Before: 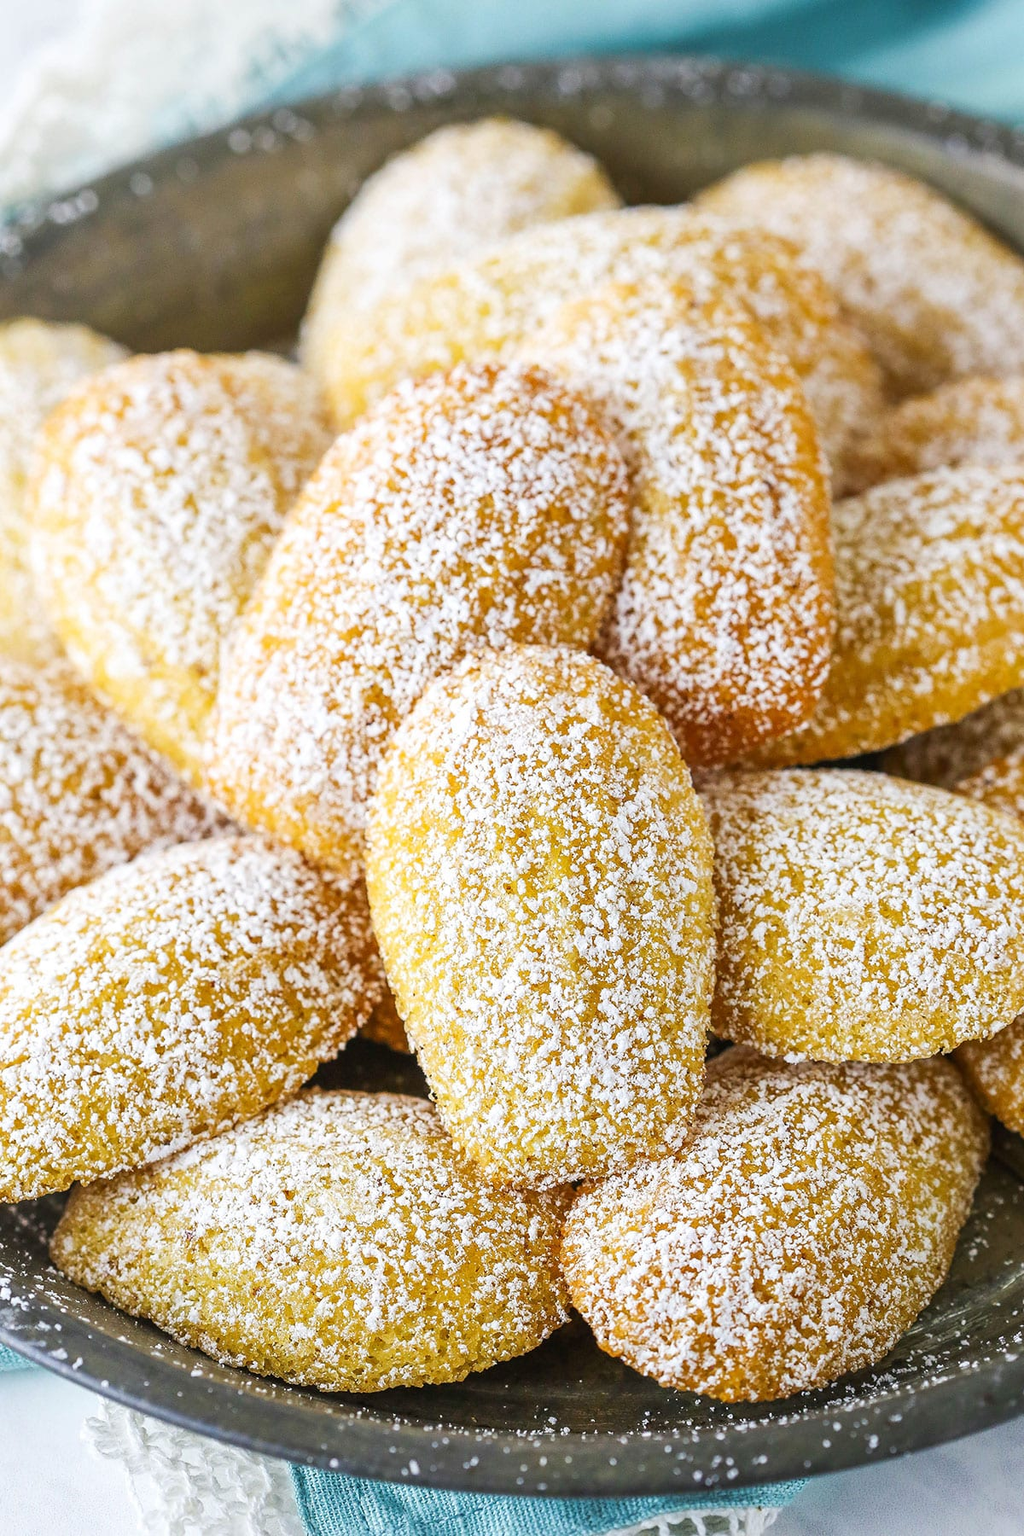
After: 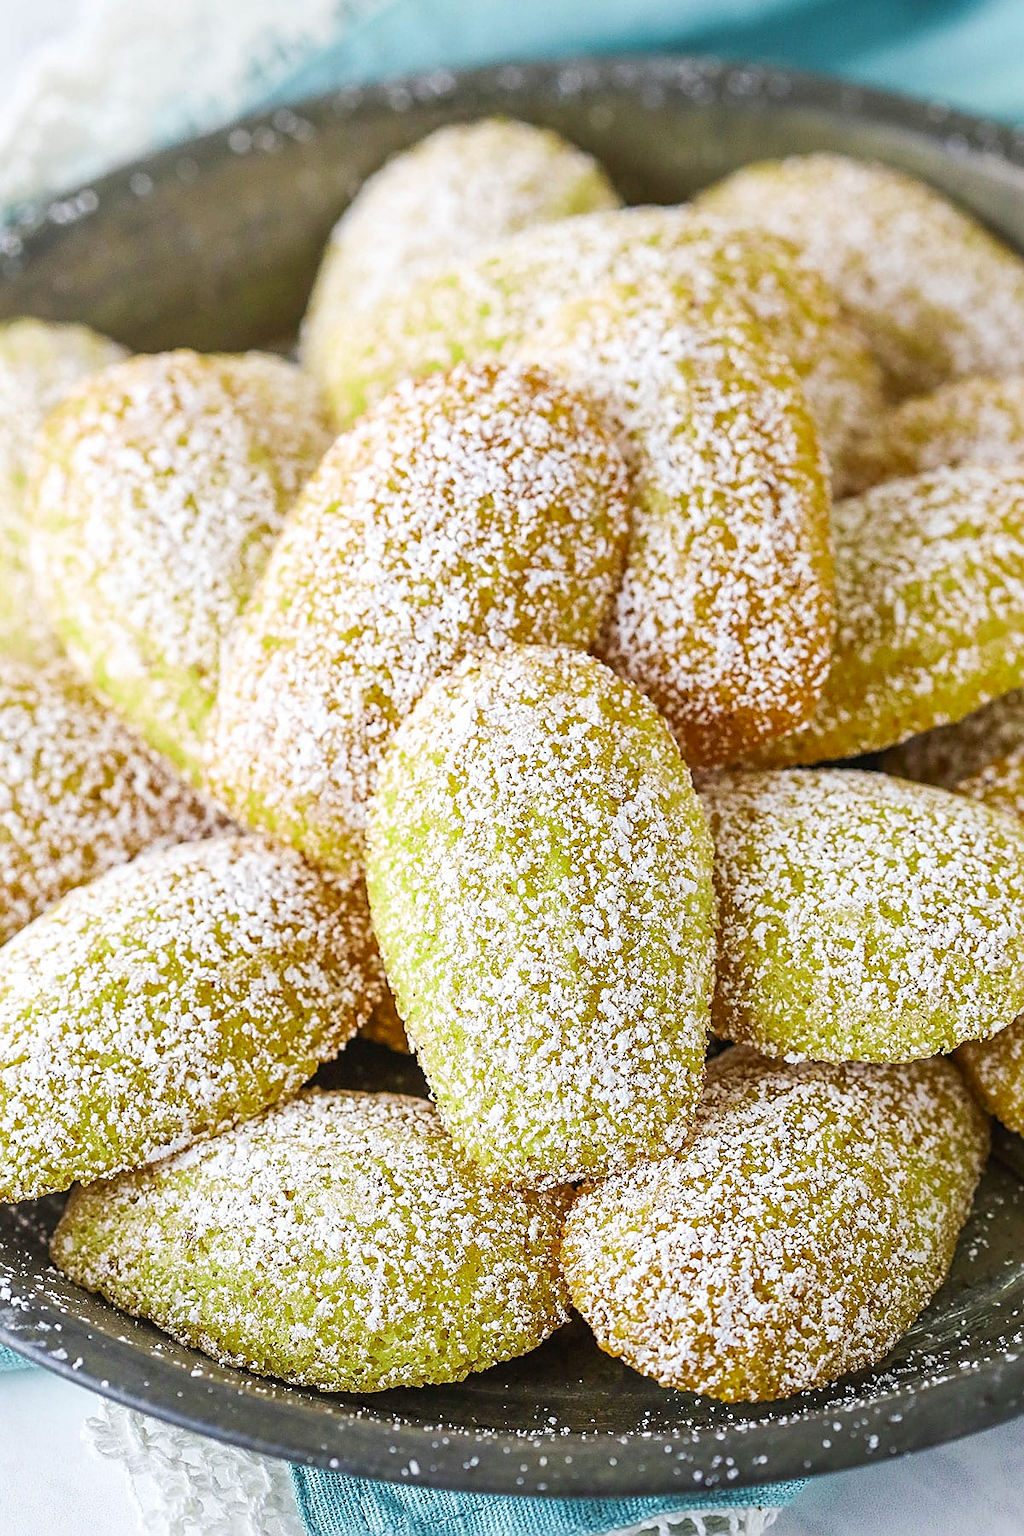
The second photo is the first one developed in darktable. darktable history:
color zones: curves: ch2 [(0, 0.5) (0.143, 0.517) (0.286, 0.571) (0.429, 0.522) (0.571, 0.5) (0.714, 0.5) (0.857, 0.5) (1, 0.5)]
sharpen: on, module defaults
